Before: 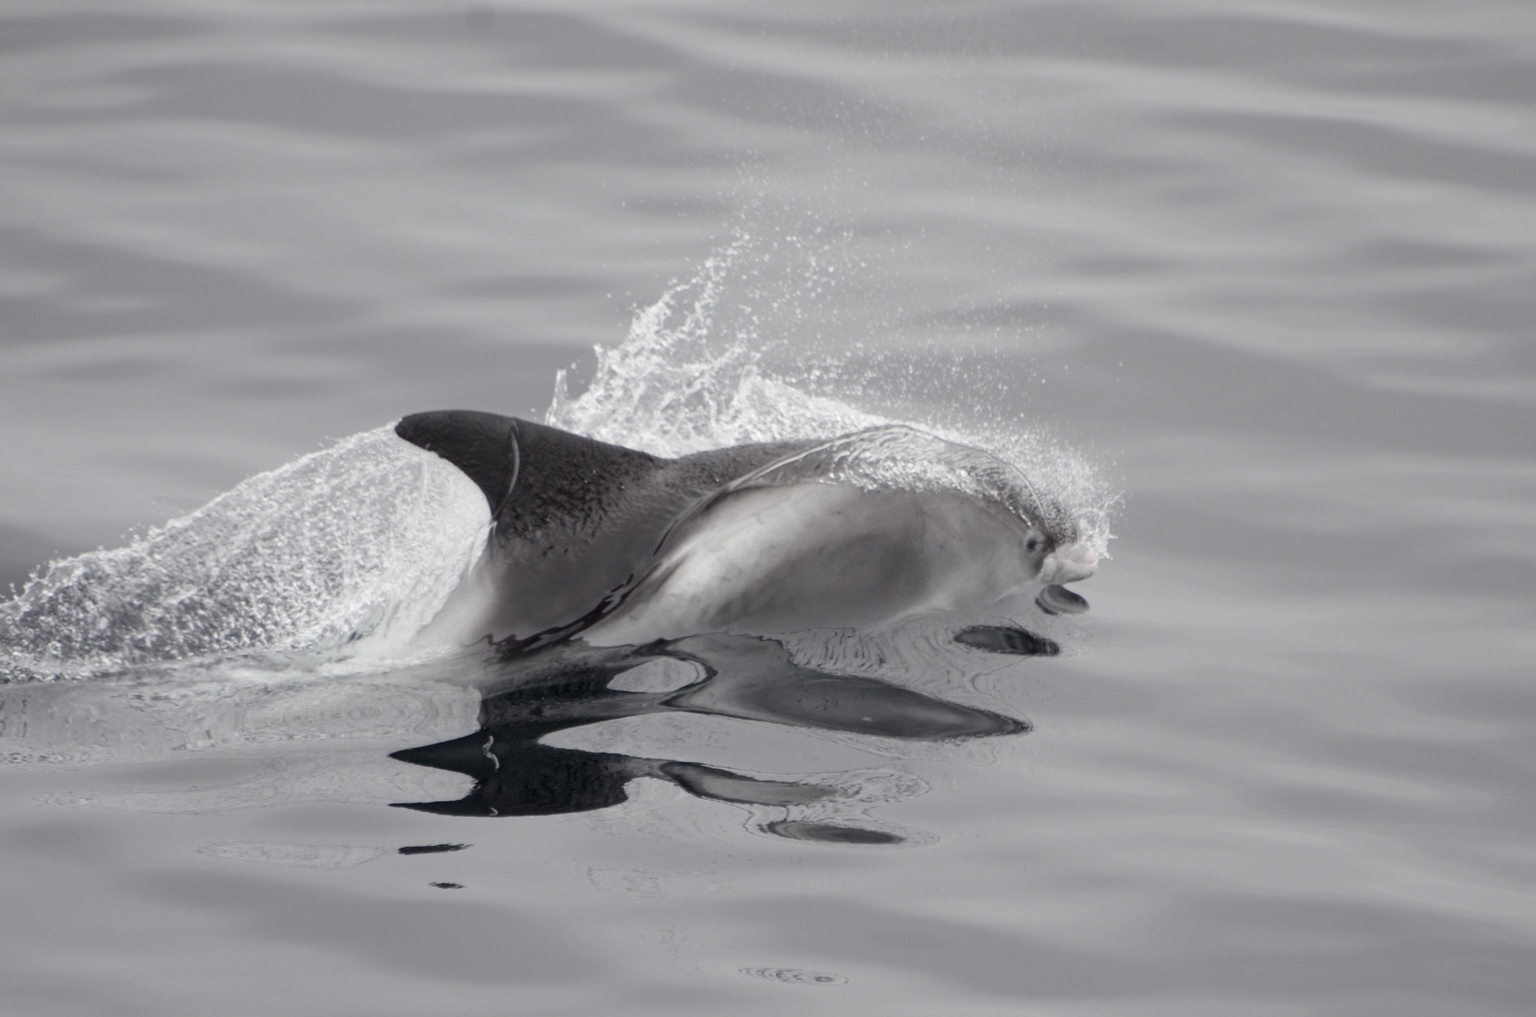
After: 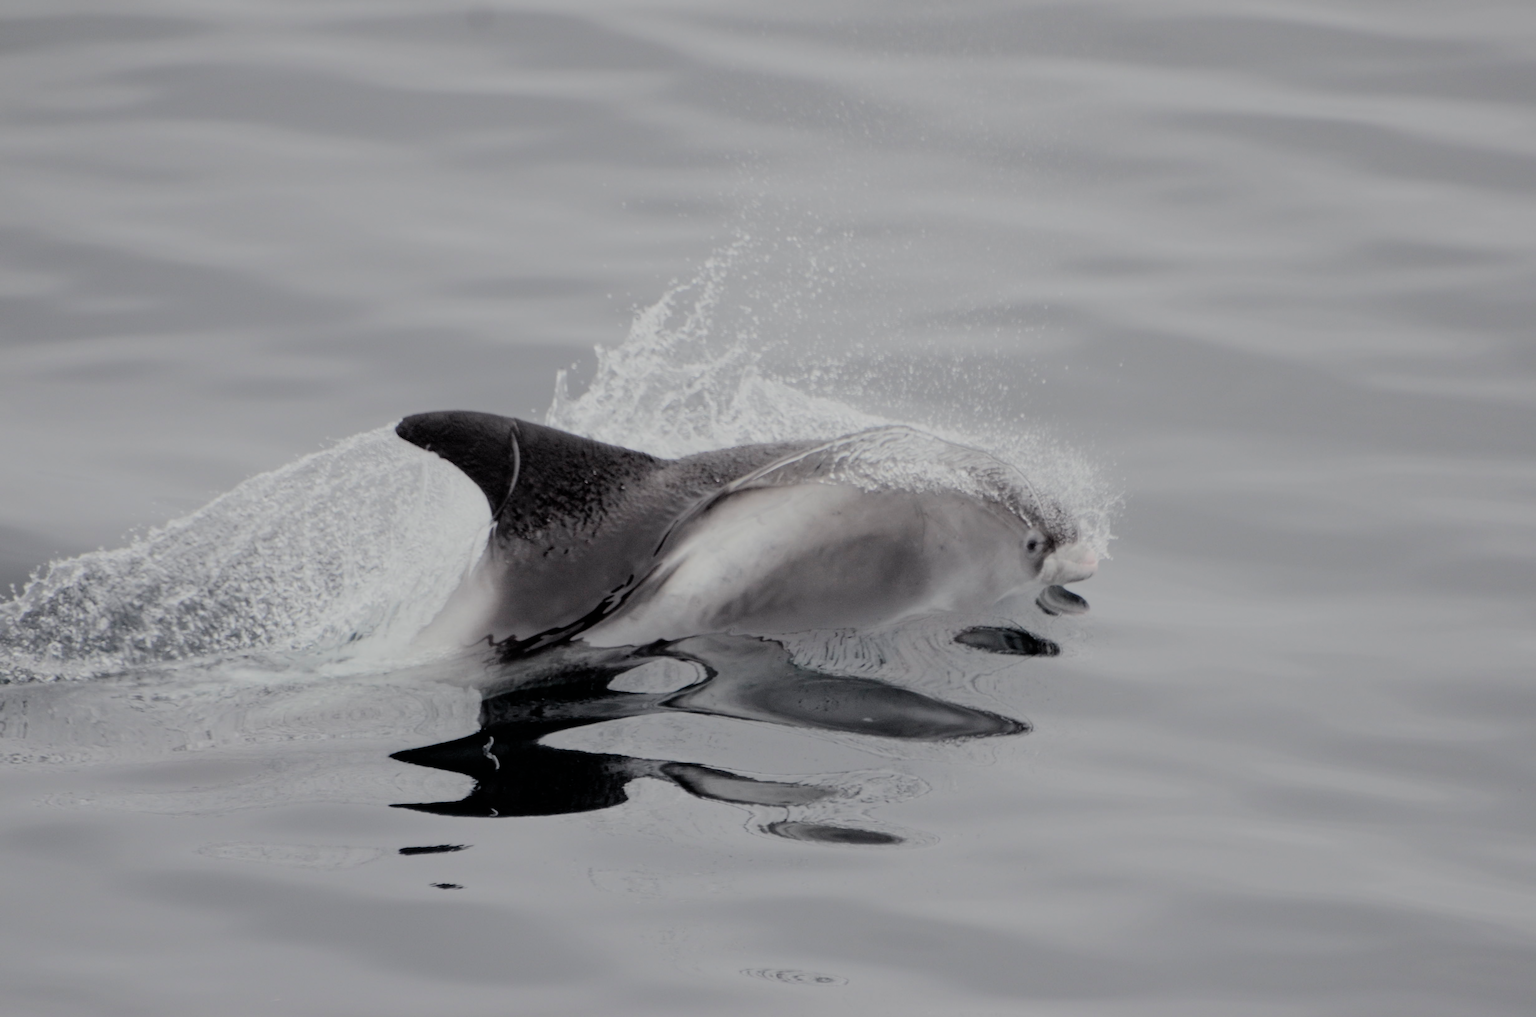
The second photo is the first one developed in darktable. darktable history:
bloom: size 3%, threshold 100%, strength 0%
filmic rgb: black relative exposure -6.15 EV, white relative exposure 6.96 EV, hardness 2.23, color science v6 (2022)
